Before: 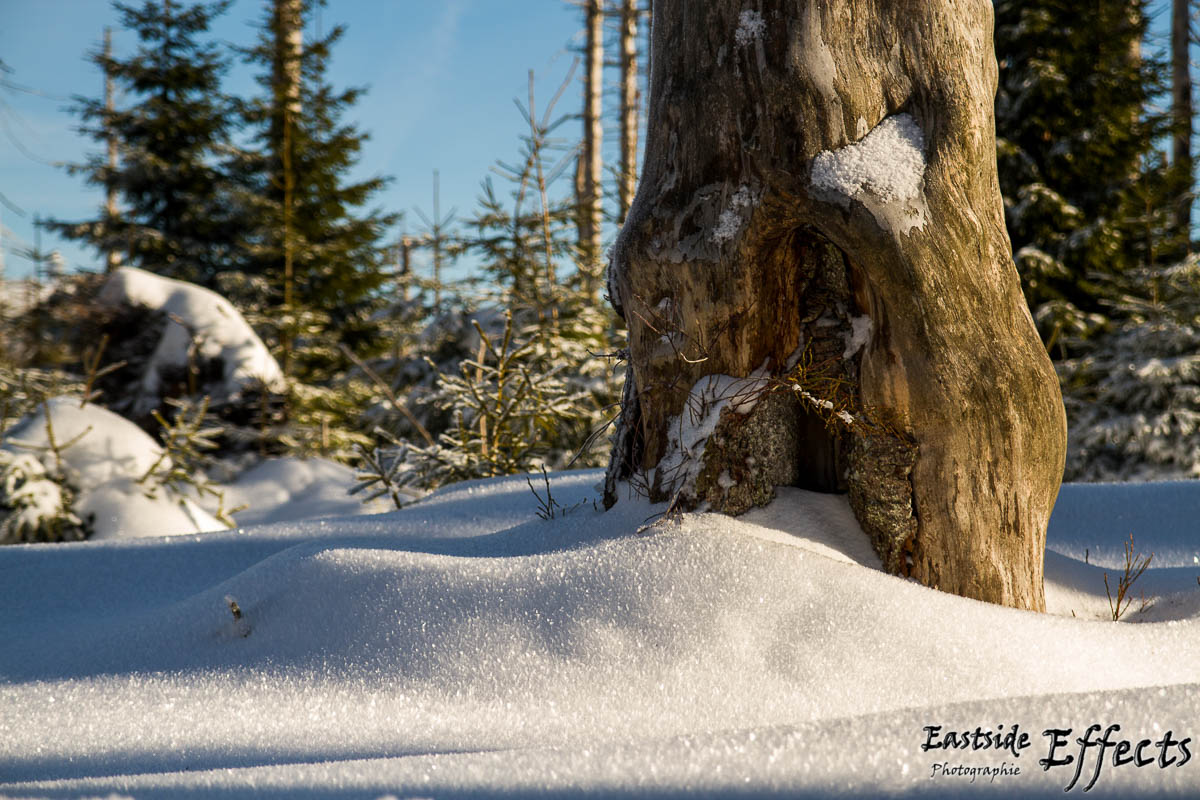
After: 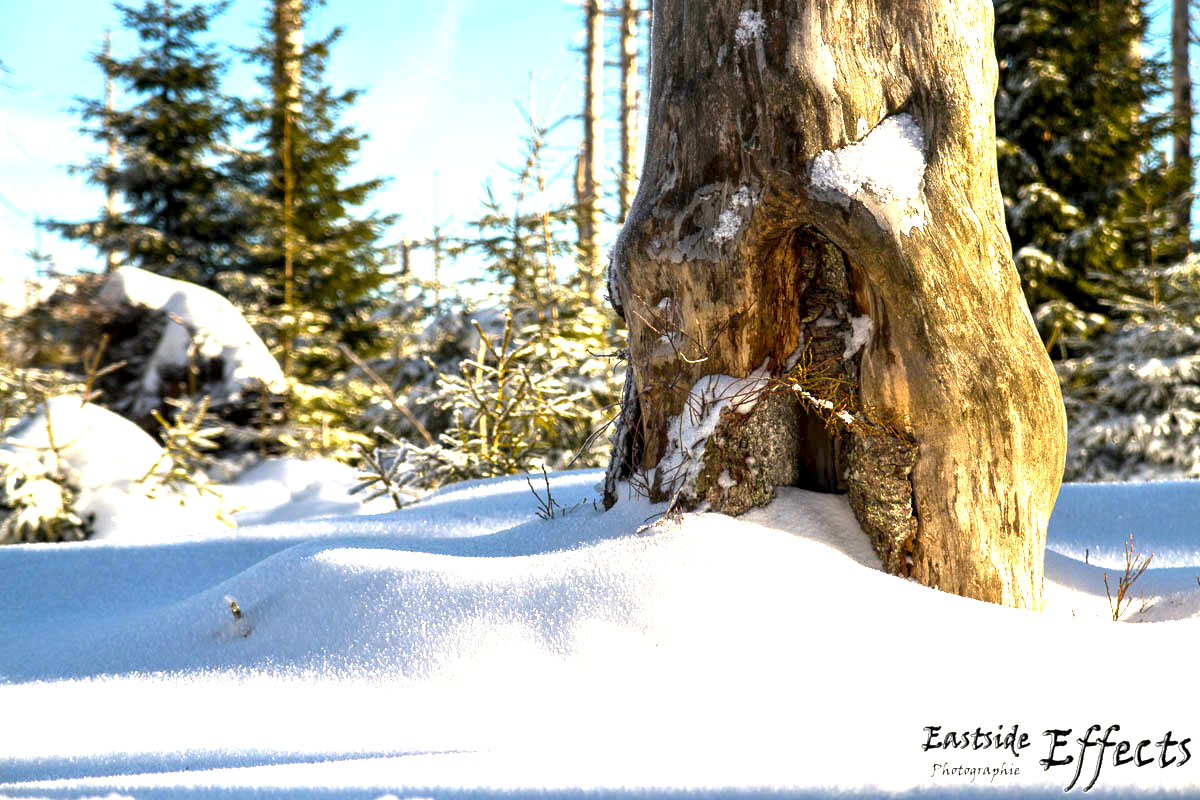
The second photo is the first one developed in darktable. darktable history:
exposure: black level correction 0.001, exposure 1.81 EV, compensate highlight preservation false
